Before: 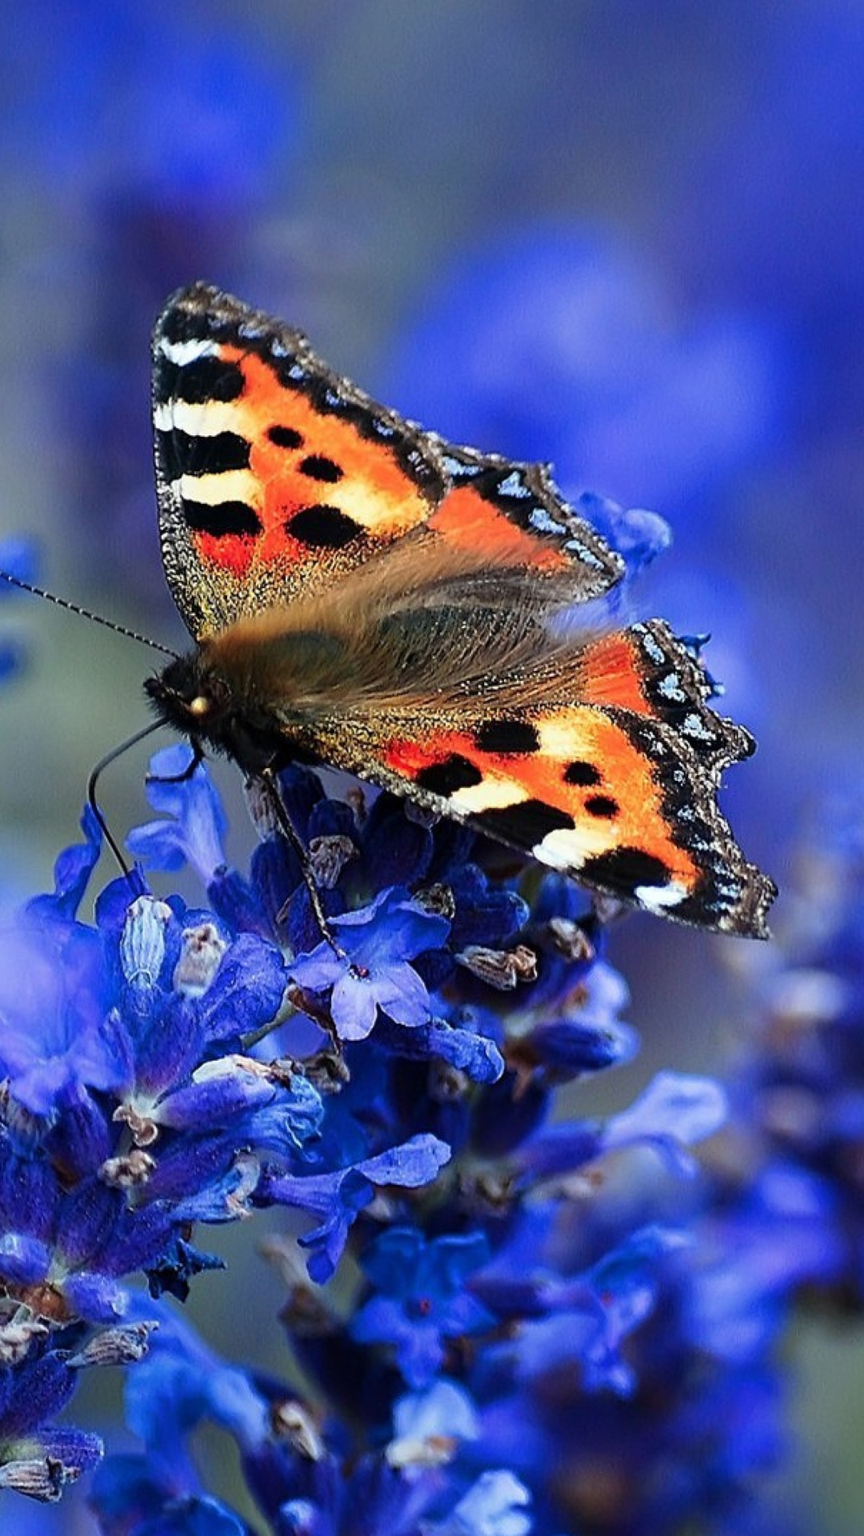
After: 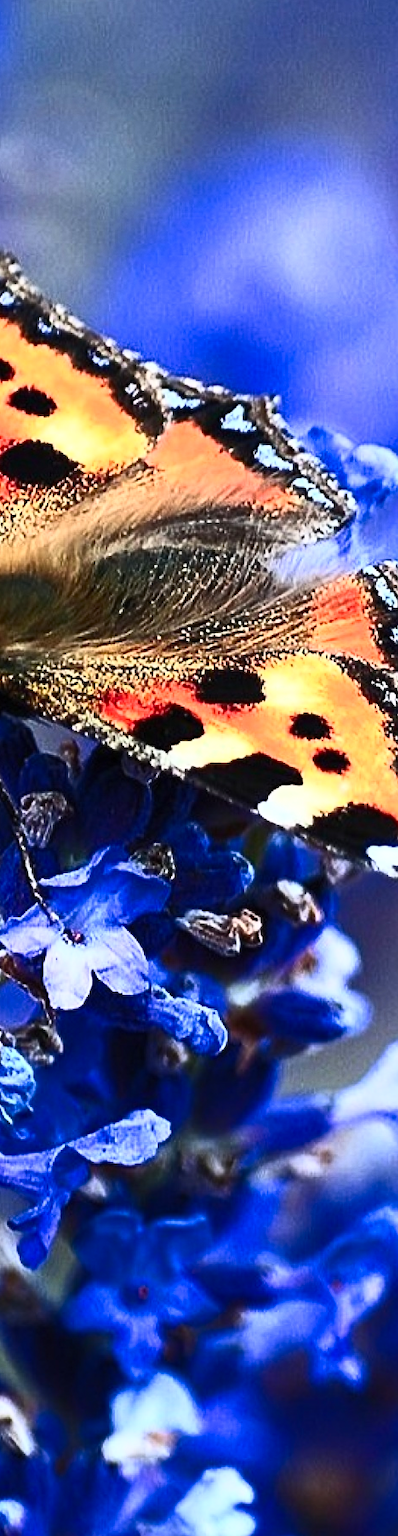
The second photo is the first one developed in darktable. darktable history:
contrast brightness saturation: contrast 0.626, brightness 0.359, saturation 0.14
crop: left 33.649%, top 5.968%, right 22.927%
